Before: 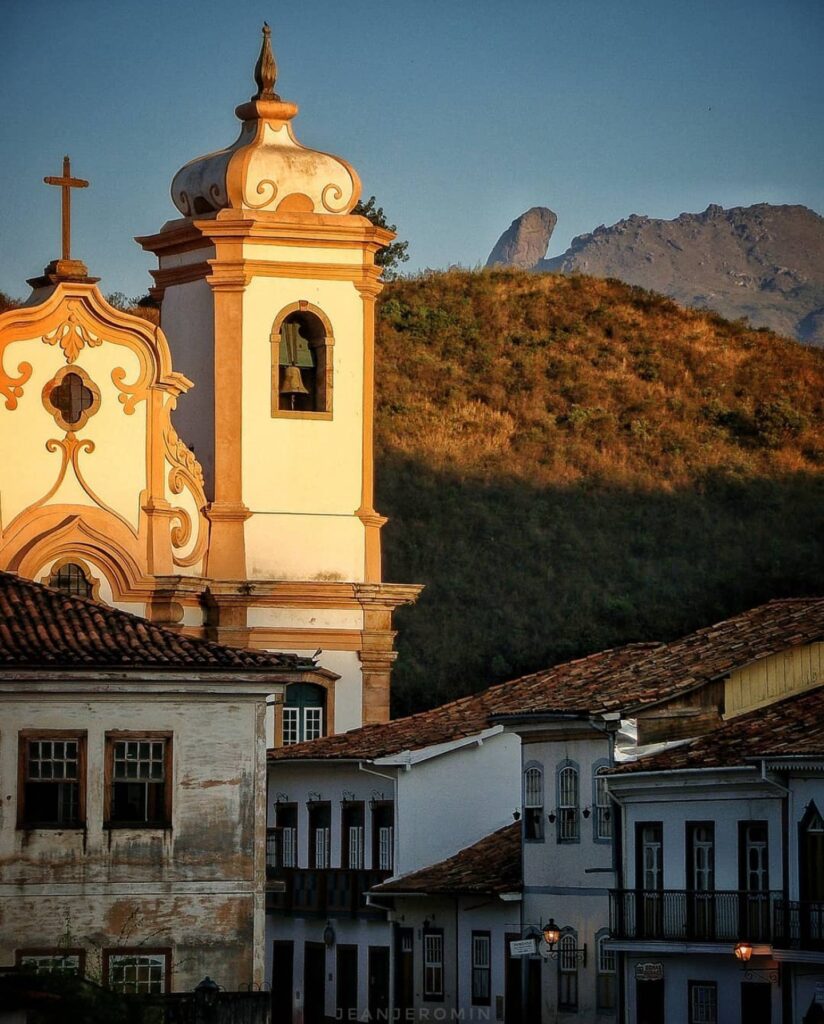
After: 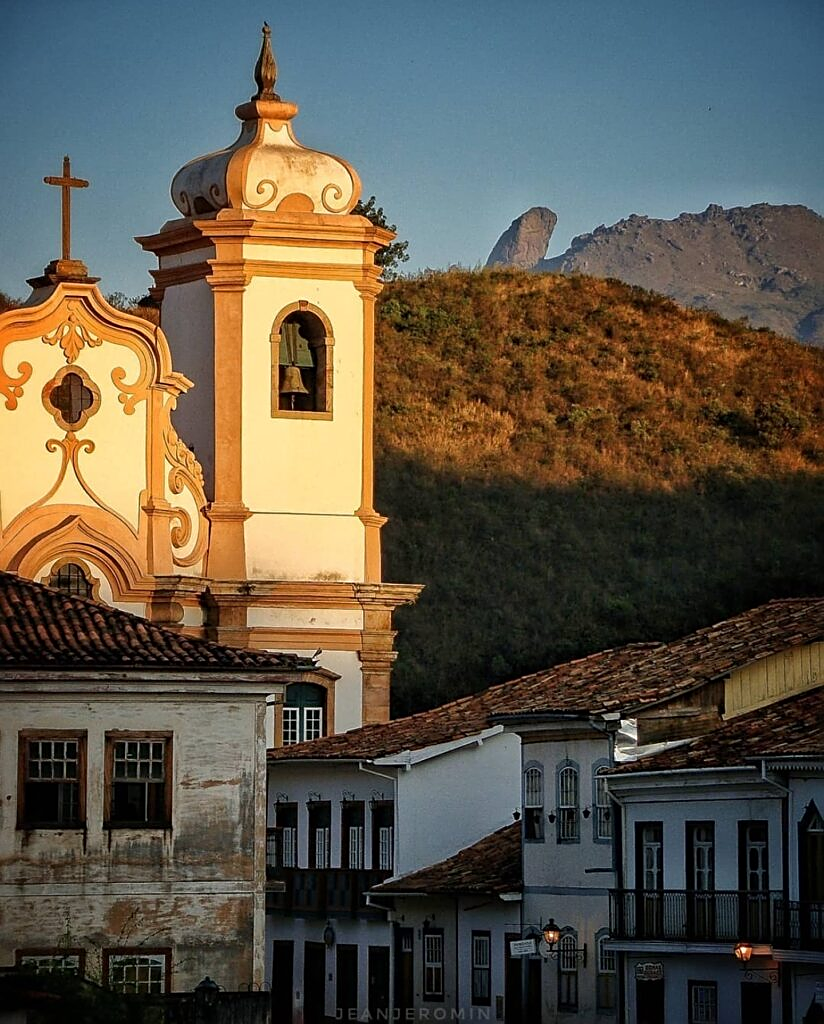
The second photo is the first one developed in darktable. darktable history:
sharpen: amount 0.496
color zones: curves: ch2 [(0, 0.5) (0.143, 0.5) (0.286, 0.489) (0.415, 0.421) (0.571, 0.5) (0.714, 0.5) (0.857, 0.5) (1, 0.5)], mix 33.79%
